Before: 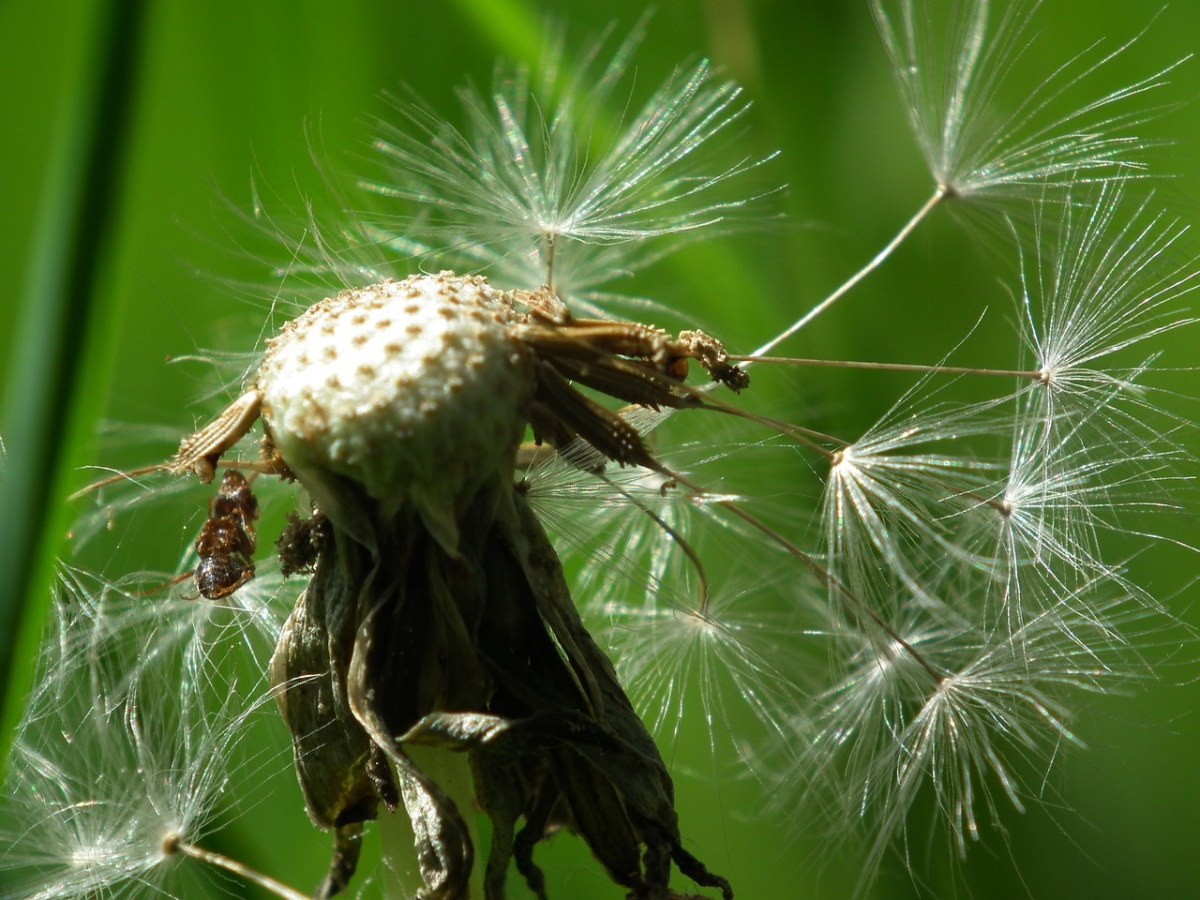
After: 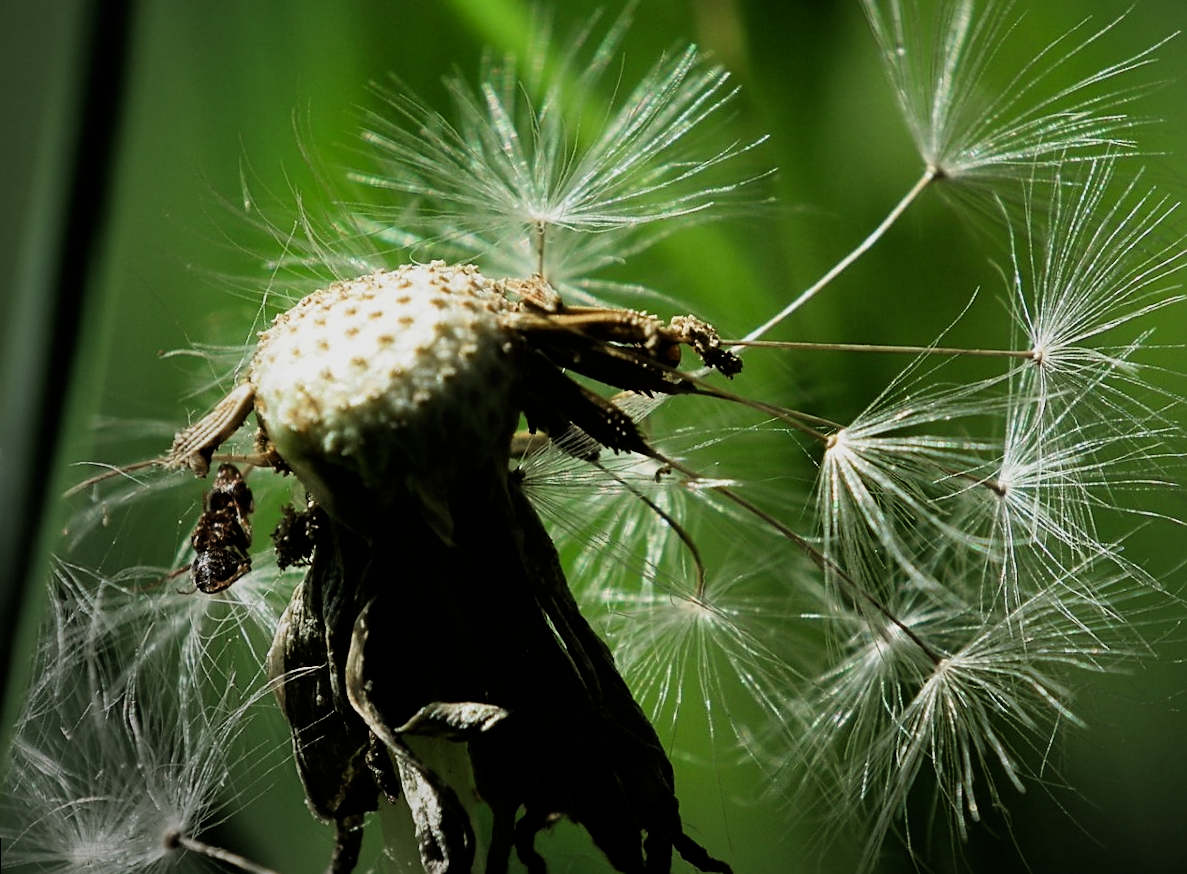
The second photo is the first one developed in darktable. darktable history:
exposure: exposure -0.048 EV, compensate highlight preservation false
vignetting: fall-off start 73.57%, center (0.22, -0.235)
rotate and perspective: rotation -1°, crop left 0.011, crop right 0.989, crop top 0.025, crop bottom 0.975
filmic rgb: black relative exposure -5 EV, hardness 2.88, contrast 1.4, highlights saturation mix -30%
sharpen: on, module defaults
